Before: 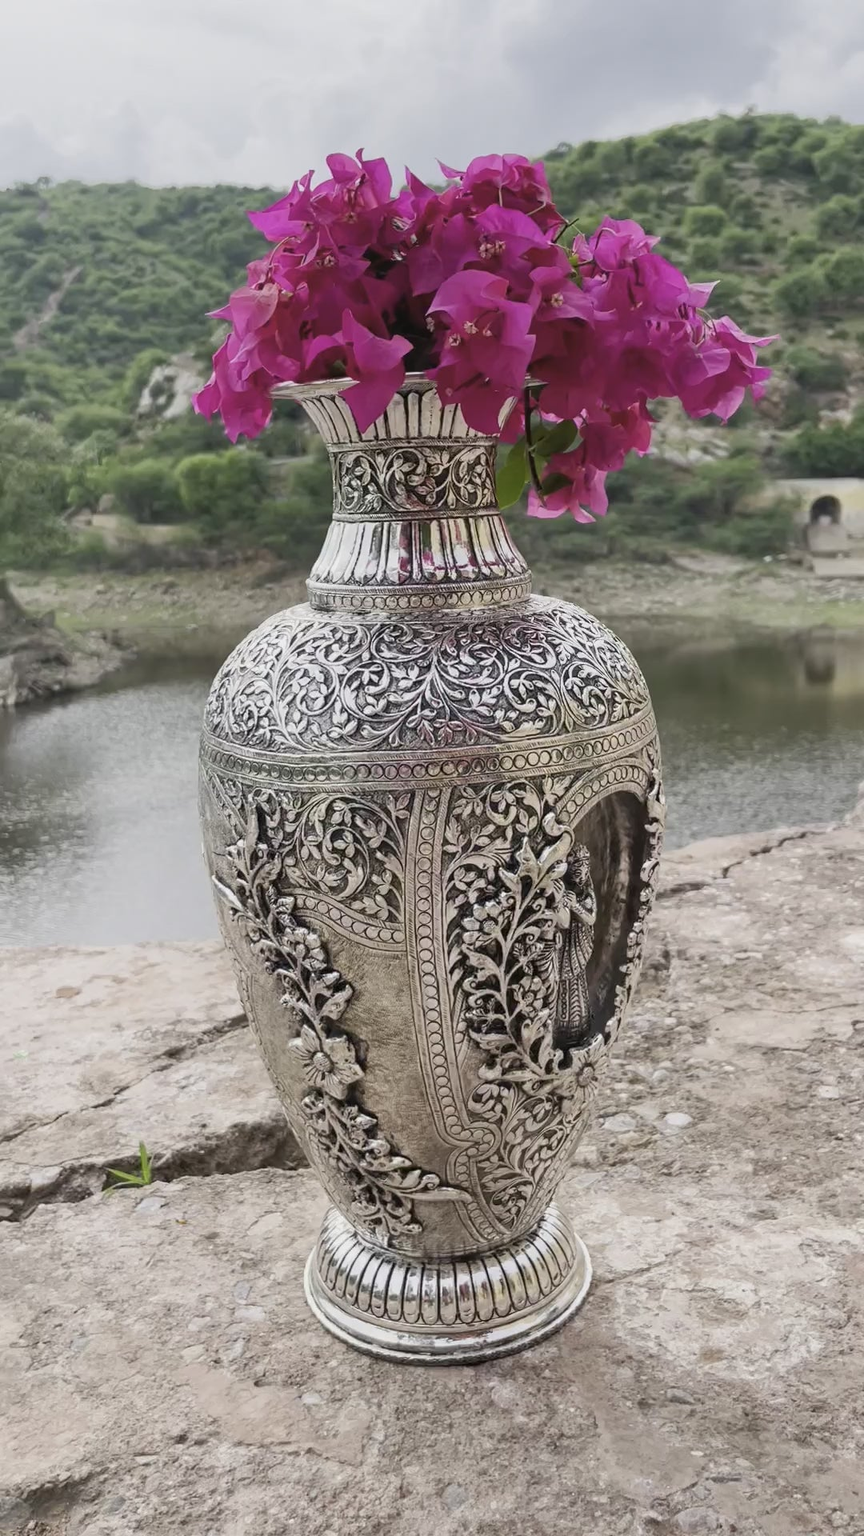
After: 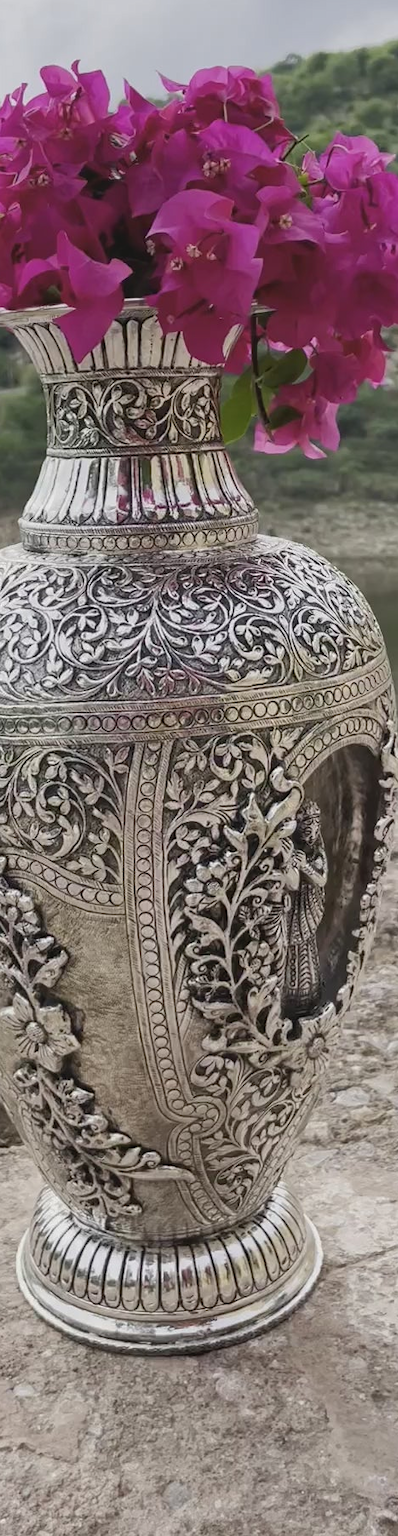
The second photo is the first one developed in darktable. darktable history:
color balance rgb: perceptual saturation grading › global saturation 0.719%, global vibrance 5.971%
crop: left 33.468%, top 5.996%, right 23.157%
tone curve: curves: ch0 [(0, 0) (0.003, 0.051) (0.011, 0.054) (0.025, 0.056) (0.044, 0.07) (0.069, 0.092) (0.1, 0.119) (0.136, 0.149) (0.177, 0.189) (0.224, 0.231) (0.277, 0.278) (0.335, 0.329) (0.399, 0.386) (0.468, 0.454) (0.543, 0.524) (0.623, 0.603) (0.709, 0.687) (0.801, 0.776) (0.898, 0.878) (1, 1)], color space Lab, independent channels, preserve colors none
